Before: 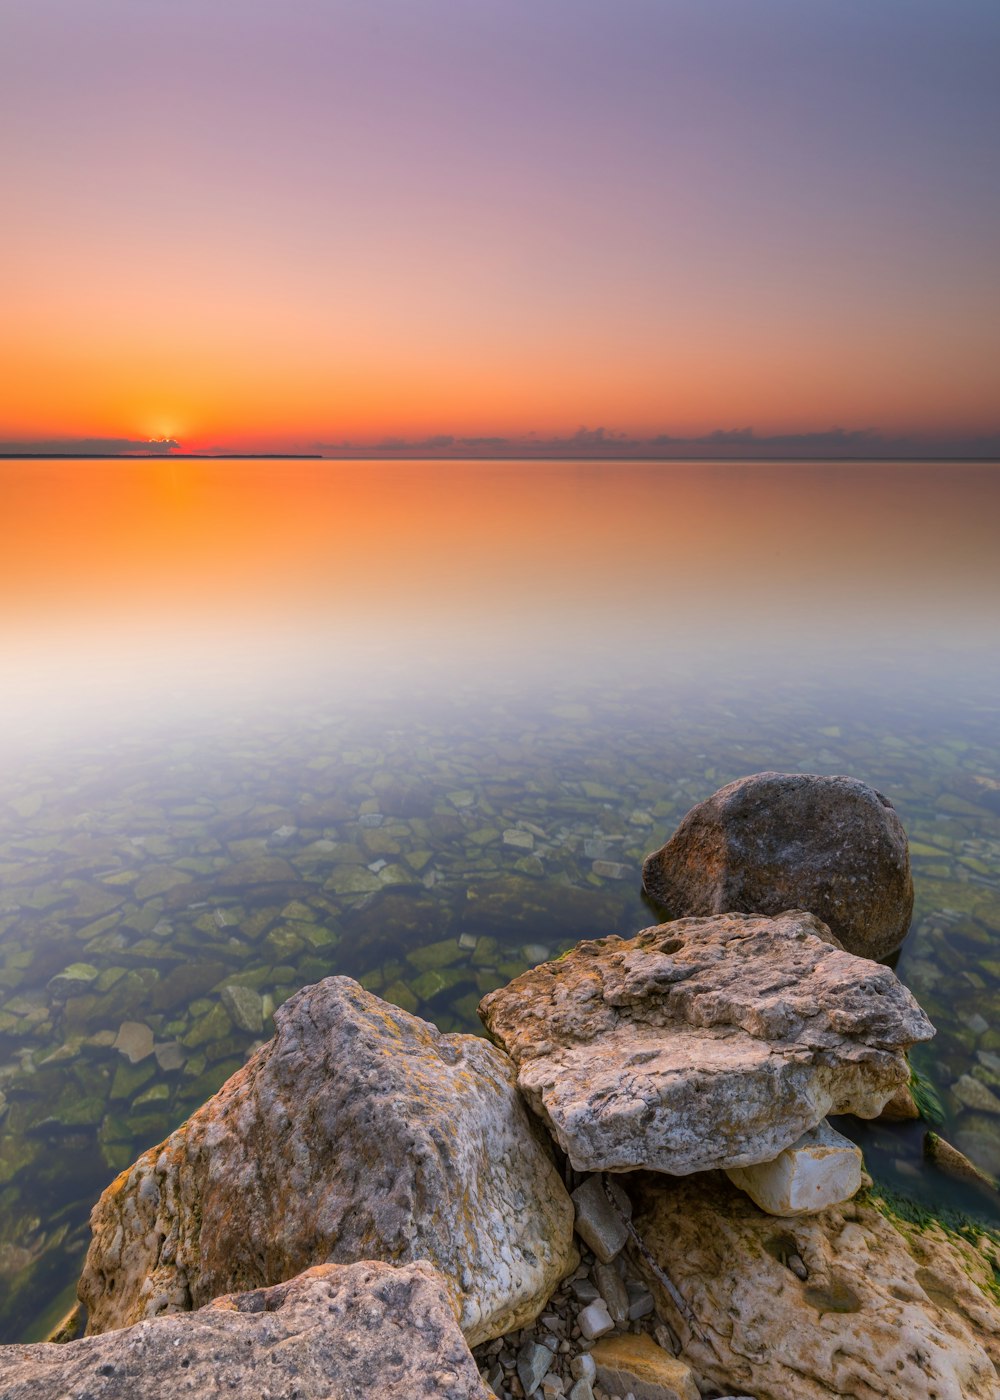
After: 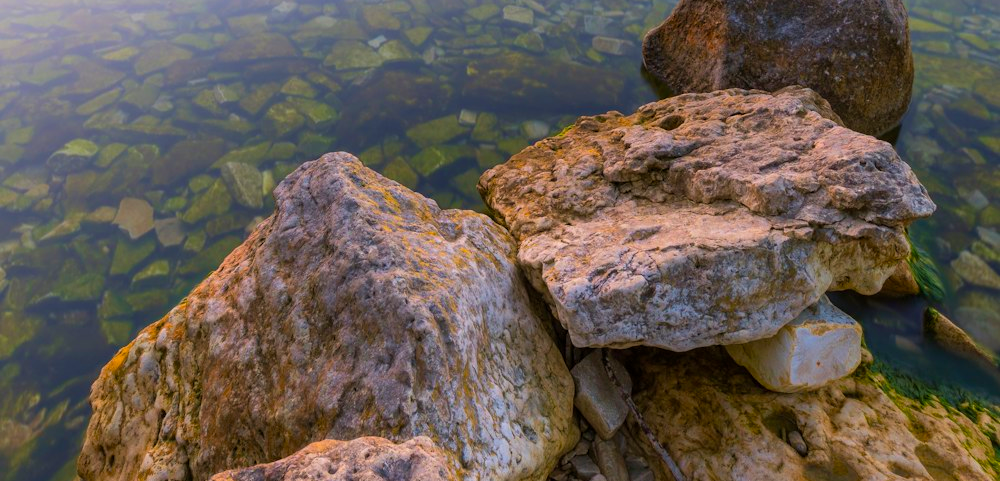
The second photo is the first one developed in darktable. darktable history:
tone equalizer: -7 EV 0.166 EV, -6 EV 0.121 EV, -5 EV 0.072 EV, -4 EV 0.073 EV, -2 EV -0.039 EV, -1 EV -0.058 EV, +0 EV -0.054 EV
crop and rotate: top 58.921%, bottom 6.686%
color balance rgb: perceptual saturation grading › global saturation 25.462%, global vibrance 10.992%
velvia: on, module defaults
